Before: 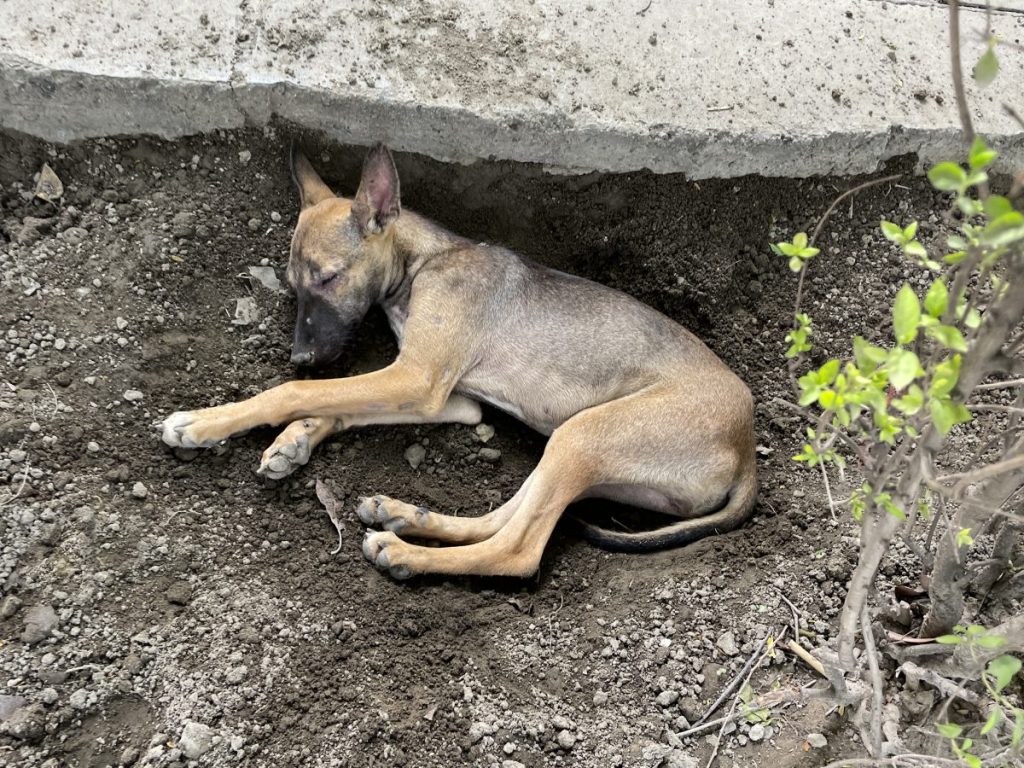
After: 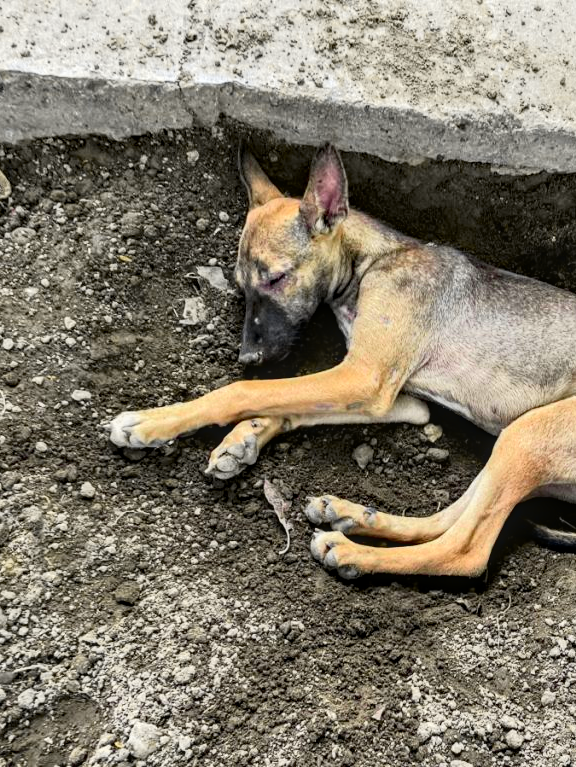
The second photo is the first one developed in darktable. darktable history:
tone curve: curves: ch0 [(0, 0.006) (0.037, 0.022) (0.123, 0.105) (0.19, 0.173) (0.277, 0.279) (0.474, 0.517) (0.597, 0.662) (0.687, 0.774) (0.855, 0.891) (1, 0.982)]; ch1 [(0, 0) (0.243, 0.245) (0.422, 0.415) (0.493, 0.498) (0.508, 0.503) (0.531, 0.55) (0.551, 0.582) (0.626, 0.672) (0.694, 0.732) (1, 1)]; ch2 [(0, 0) (0.249, 0.216) (0.356, 0.329) (0.424, 0.442) (0.476, 0.477) (0.498, 0.503) (0.517, 0.524) (0.532, 0.547) (0.562, 0.592) (0.614, 0.657) (0.706, 0.748) (0.808, 0.809) (0.991, 0.968)], color space Lab, independent channels, preserve colors none
local contrast: on, module defaults
crop: left 5.114%, right 38.589%
haze removal: compatibility mode true, adaptive false
